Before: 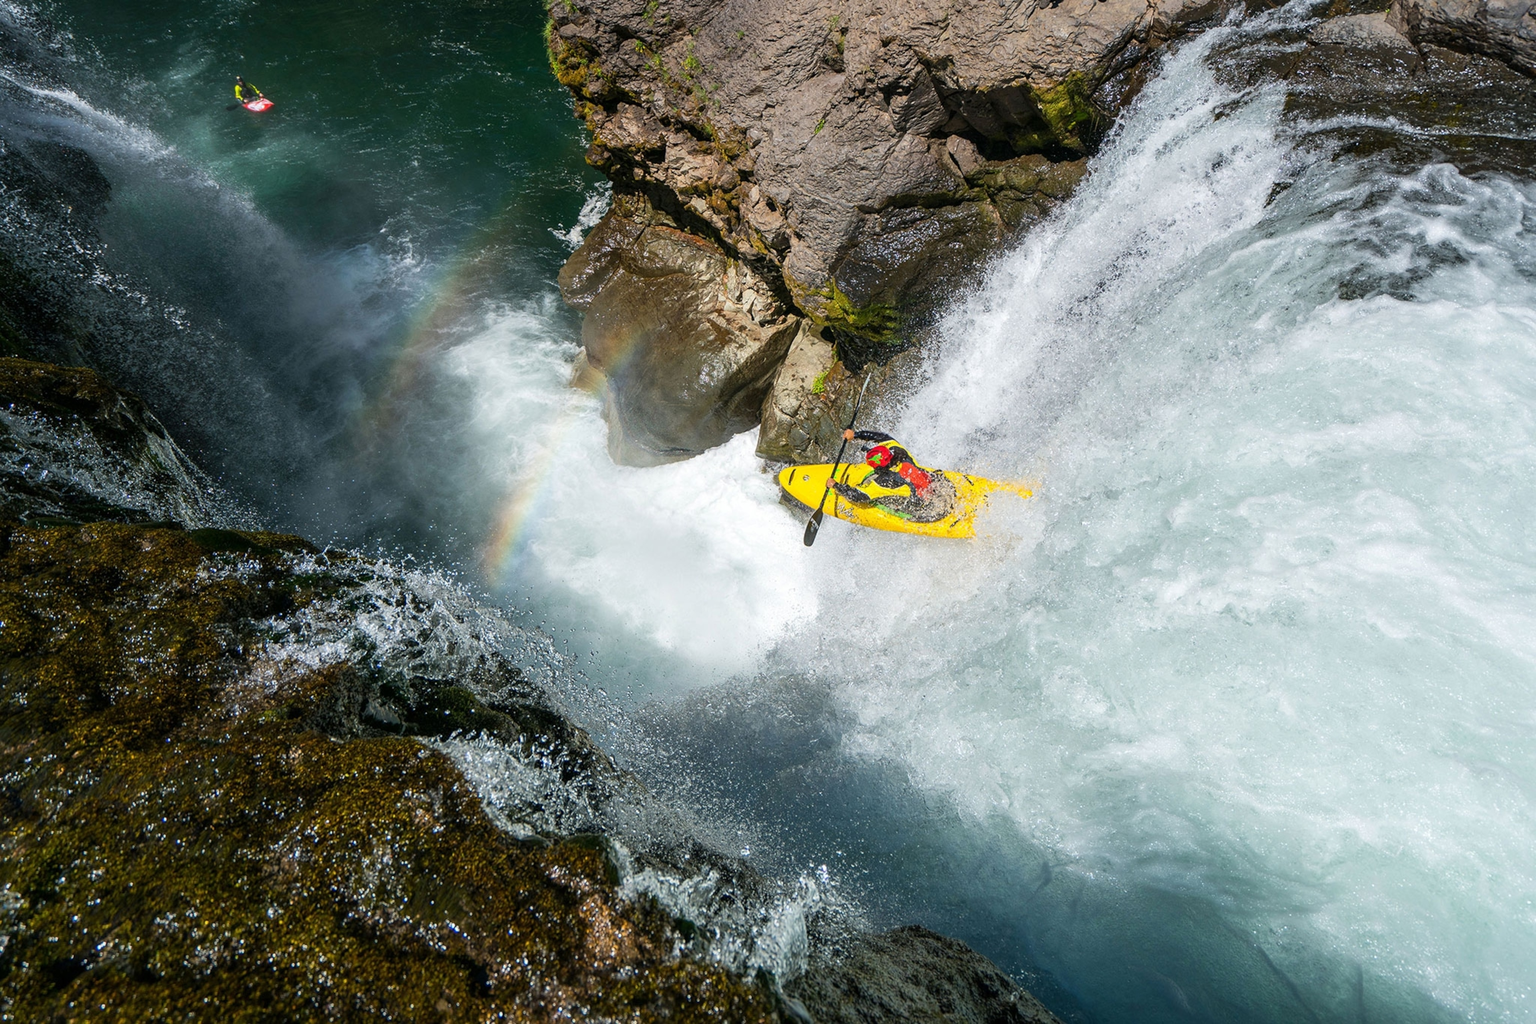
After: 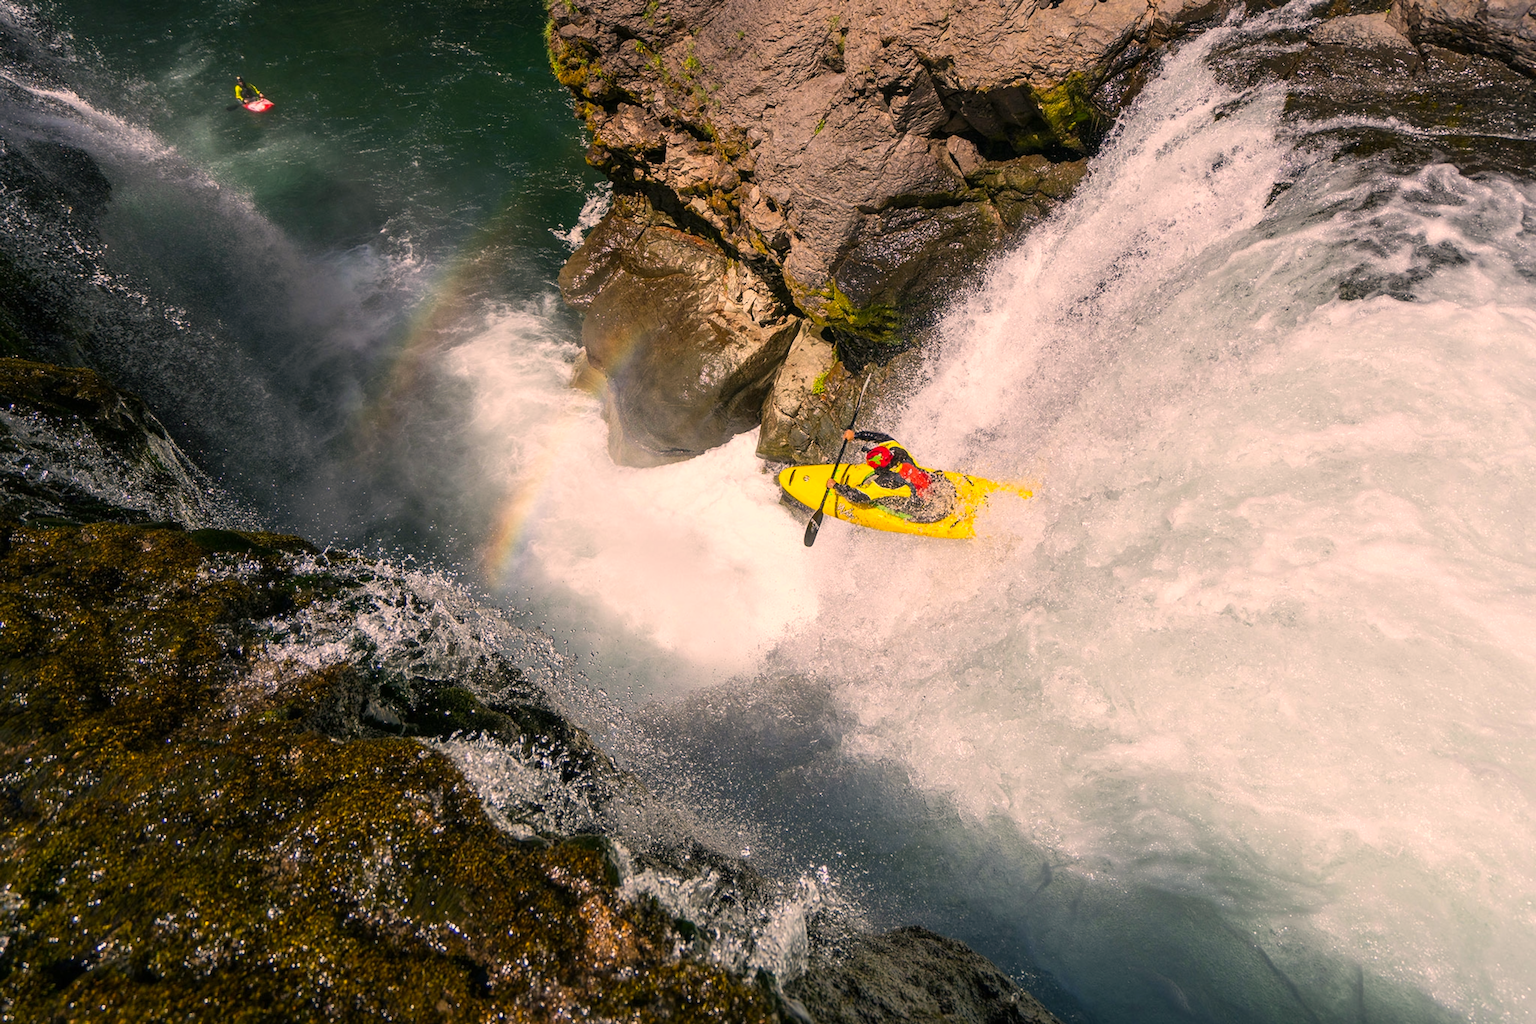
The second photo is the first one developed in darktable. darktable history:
color correction: highlights a* 17.54, highlights b* 18.74
